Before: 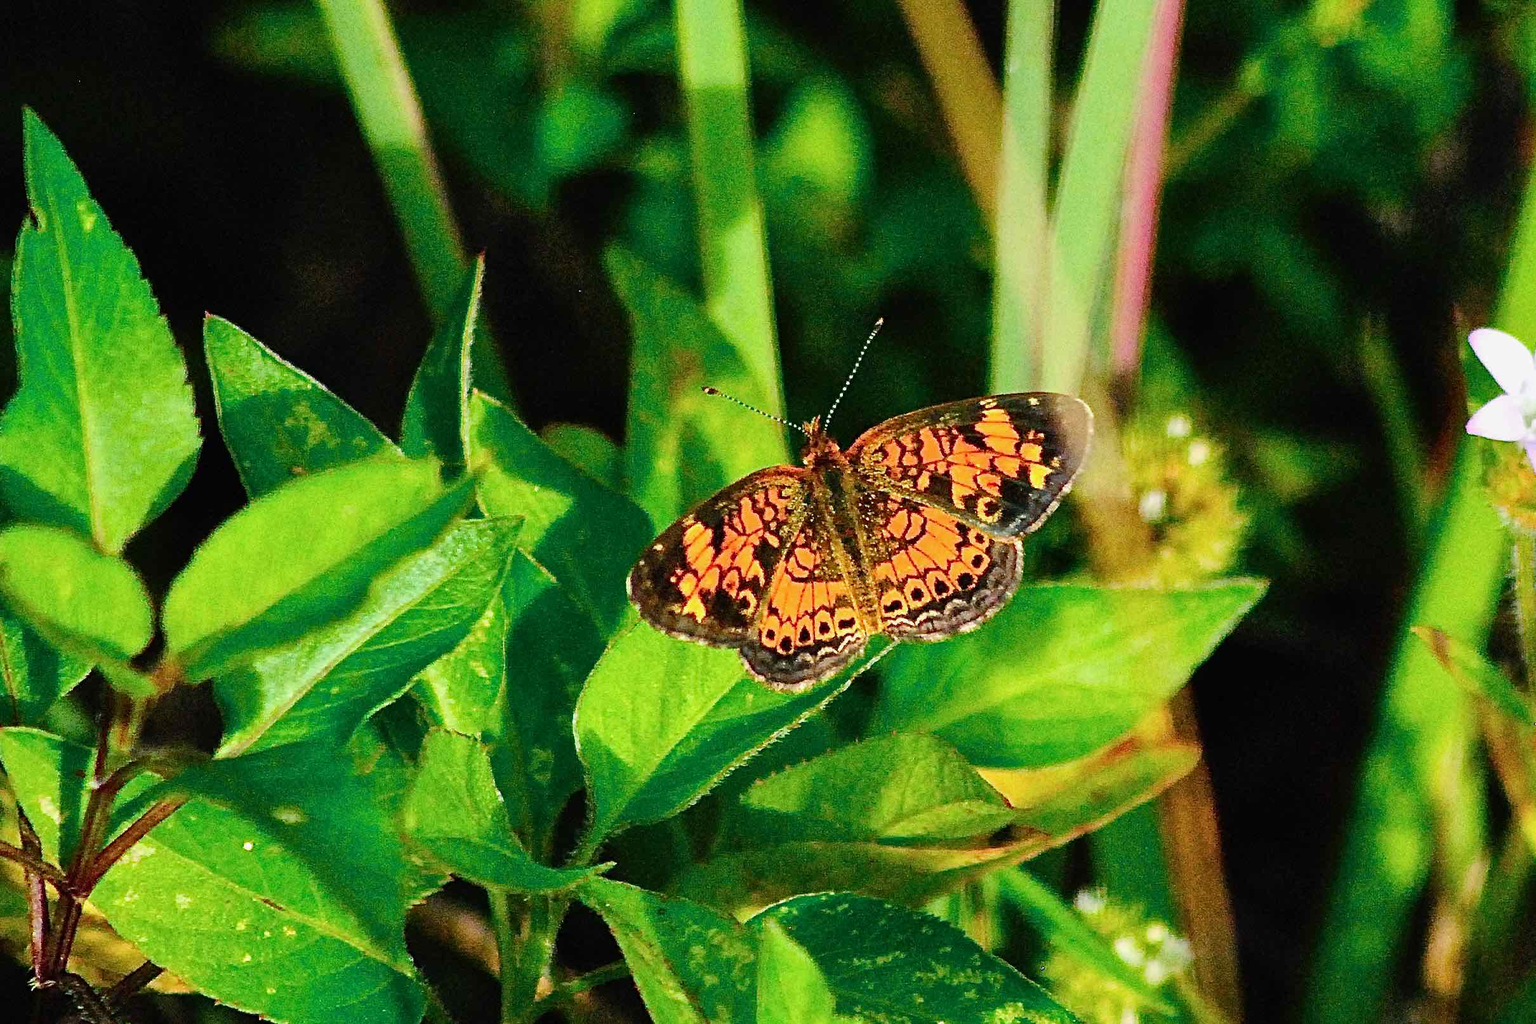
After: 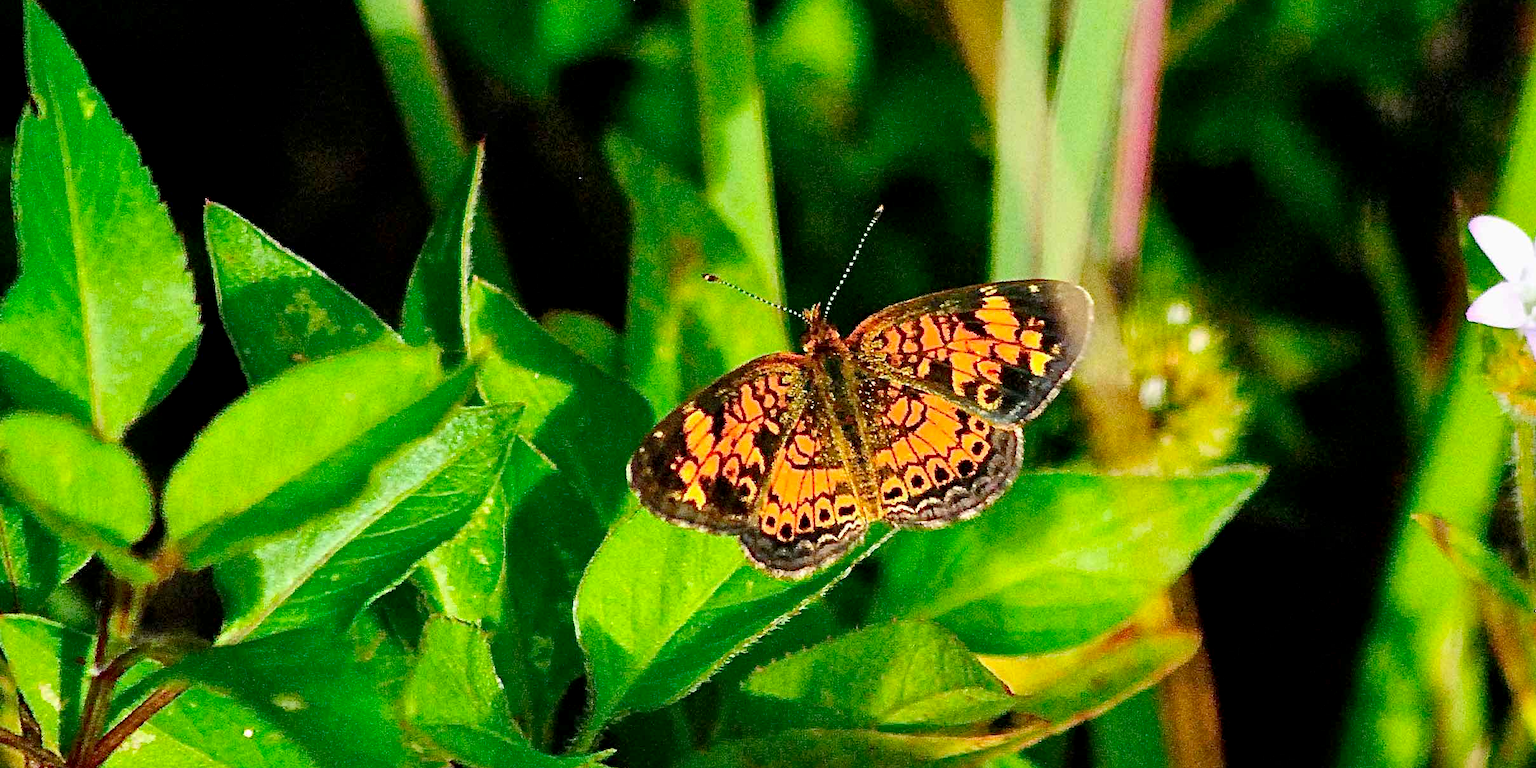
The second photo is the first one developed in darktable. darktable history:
crop: top 11.06%, bottom 13.913%
exposure: exposure 0.075 EV, compensate highlight preservation false
